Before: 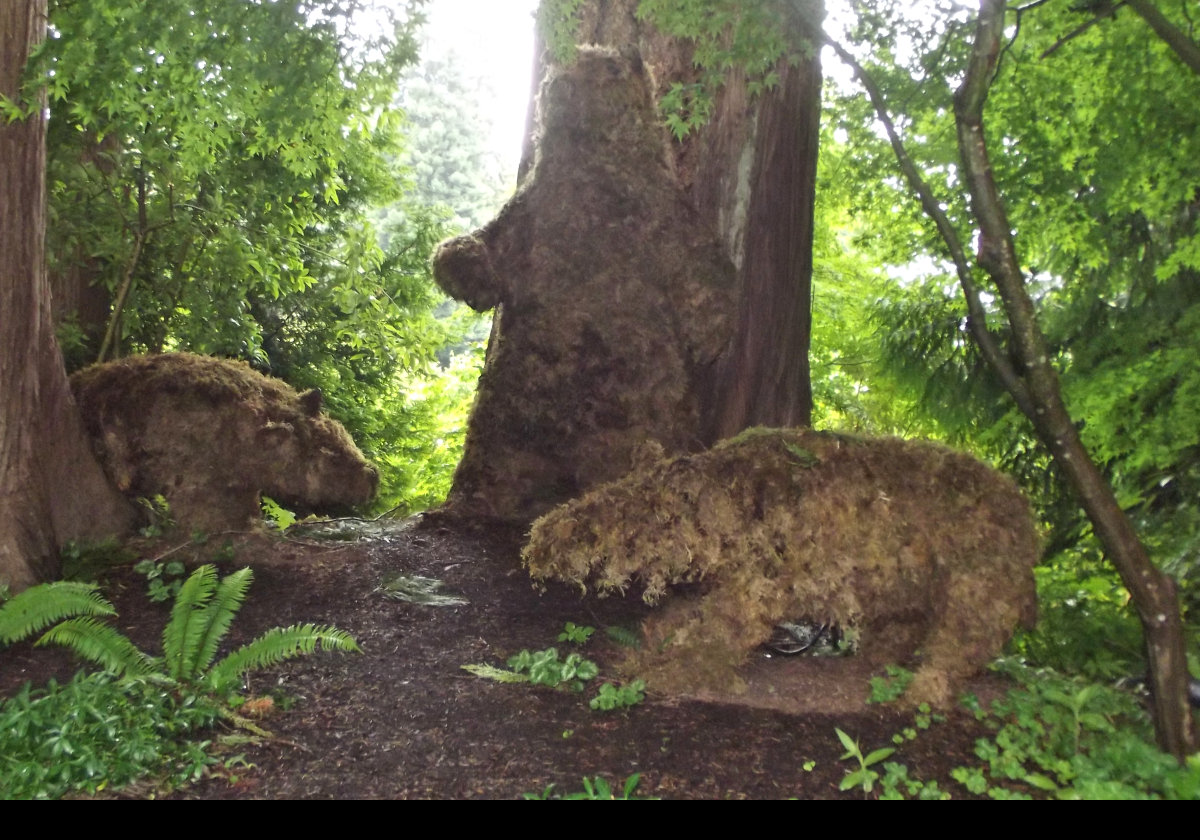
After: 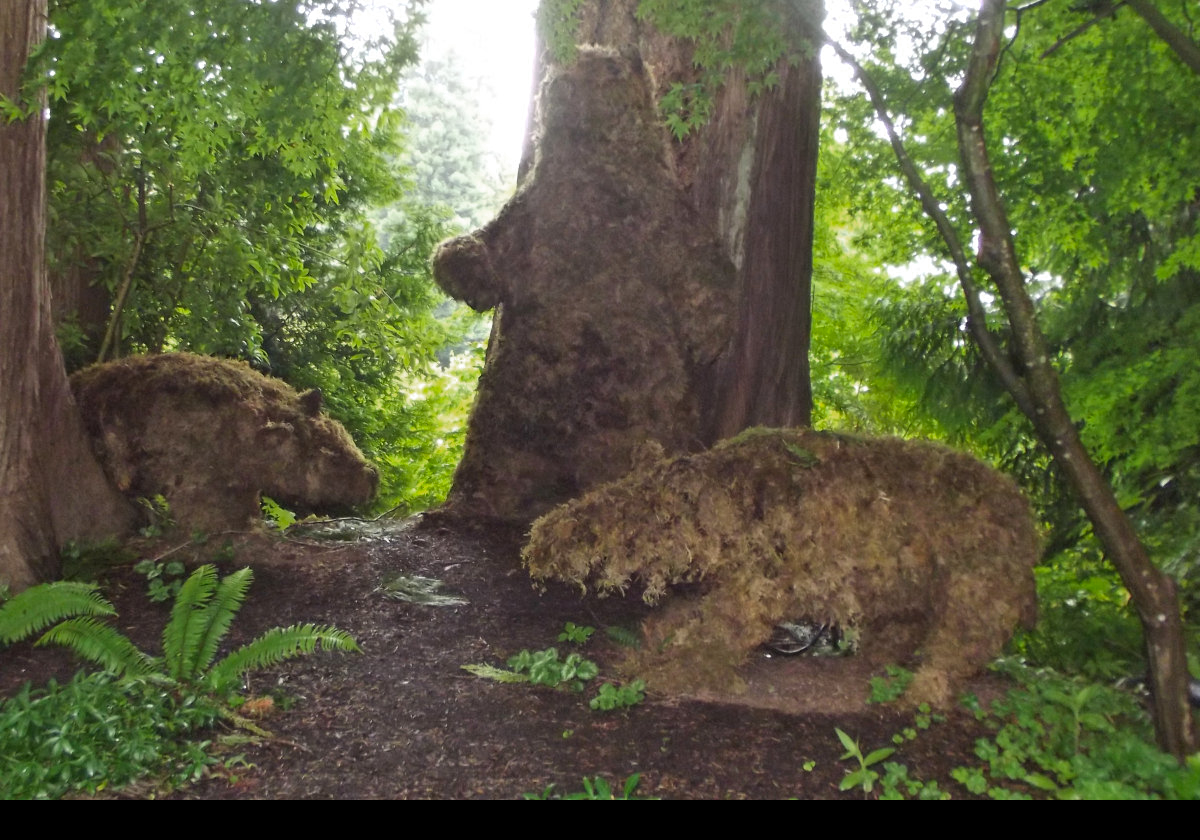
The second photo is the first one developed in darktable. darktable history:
color zones: curves: ch0 [(0.203, 0.433) (0.607, 0.517) (0.697, 0.696) (0.705, 0.897)]
